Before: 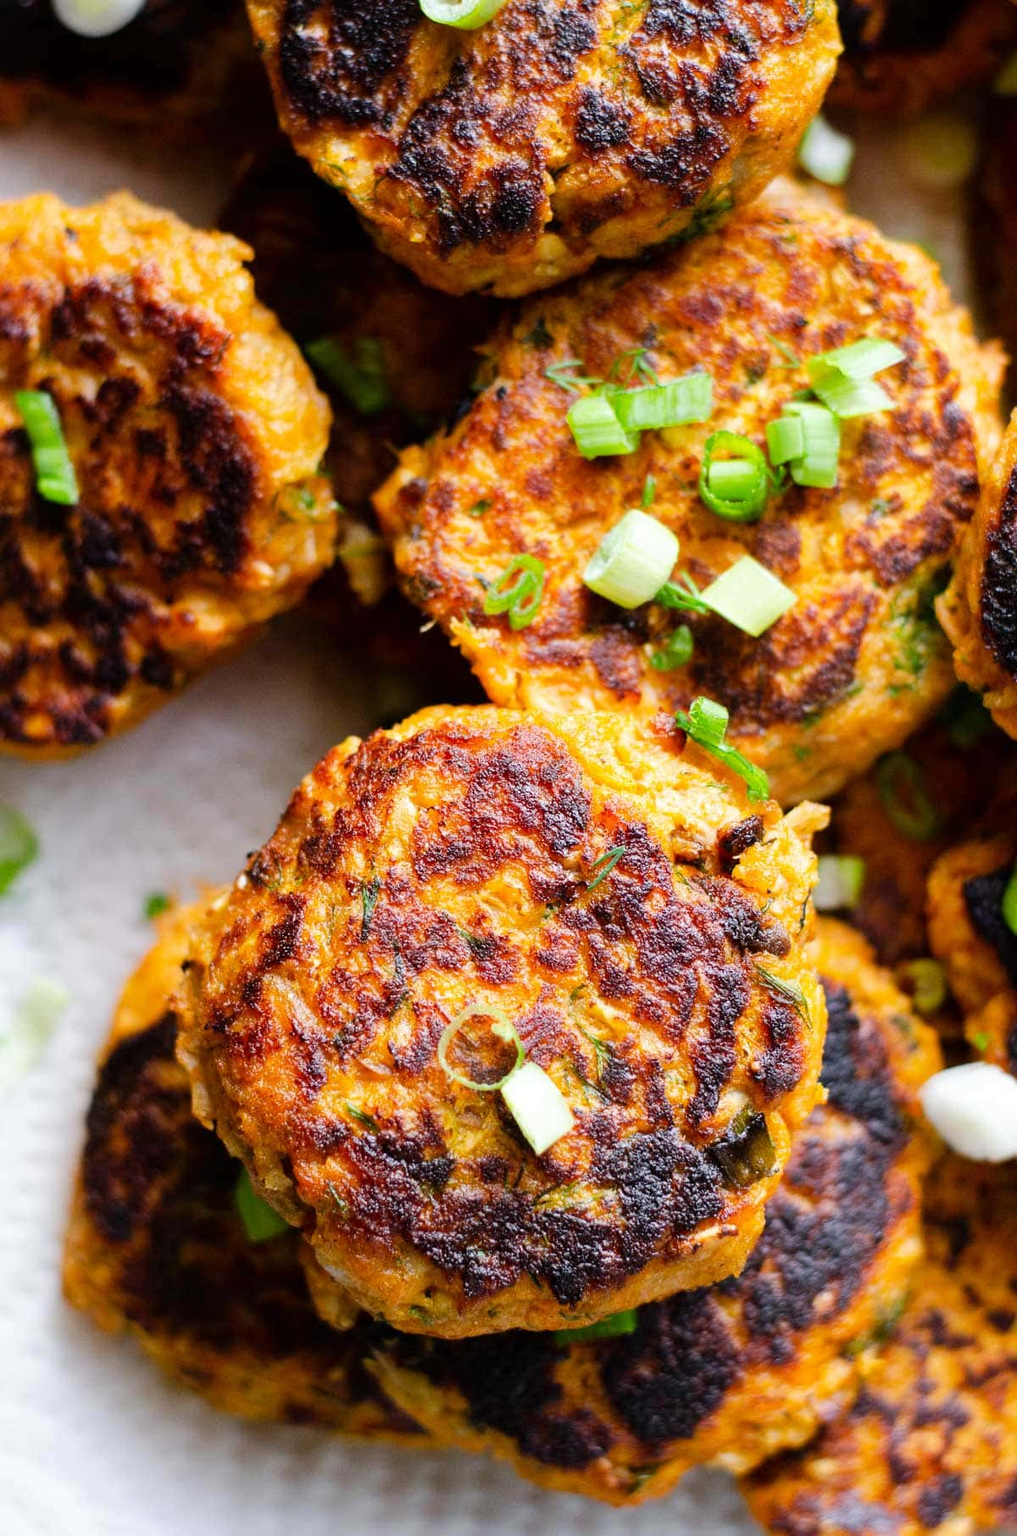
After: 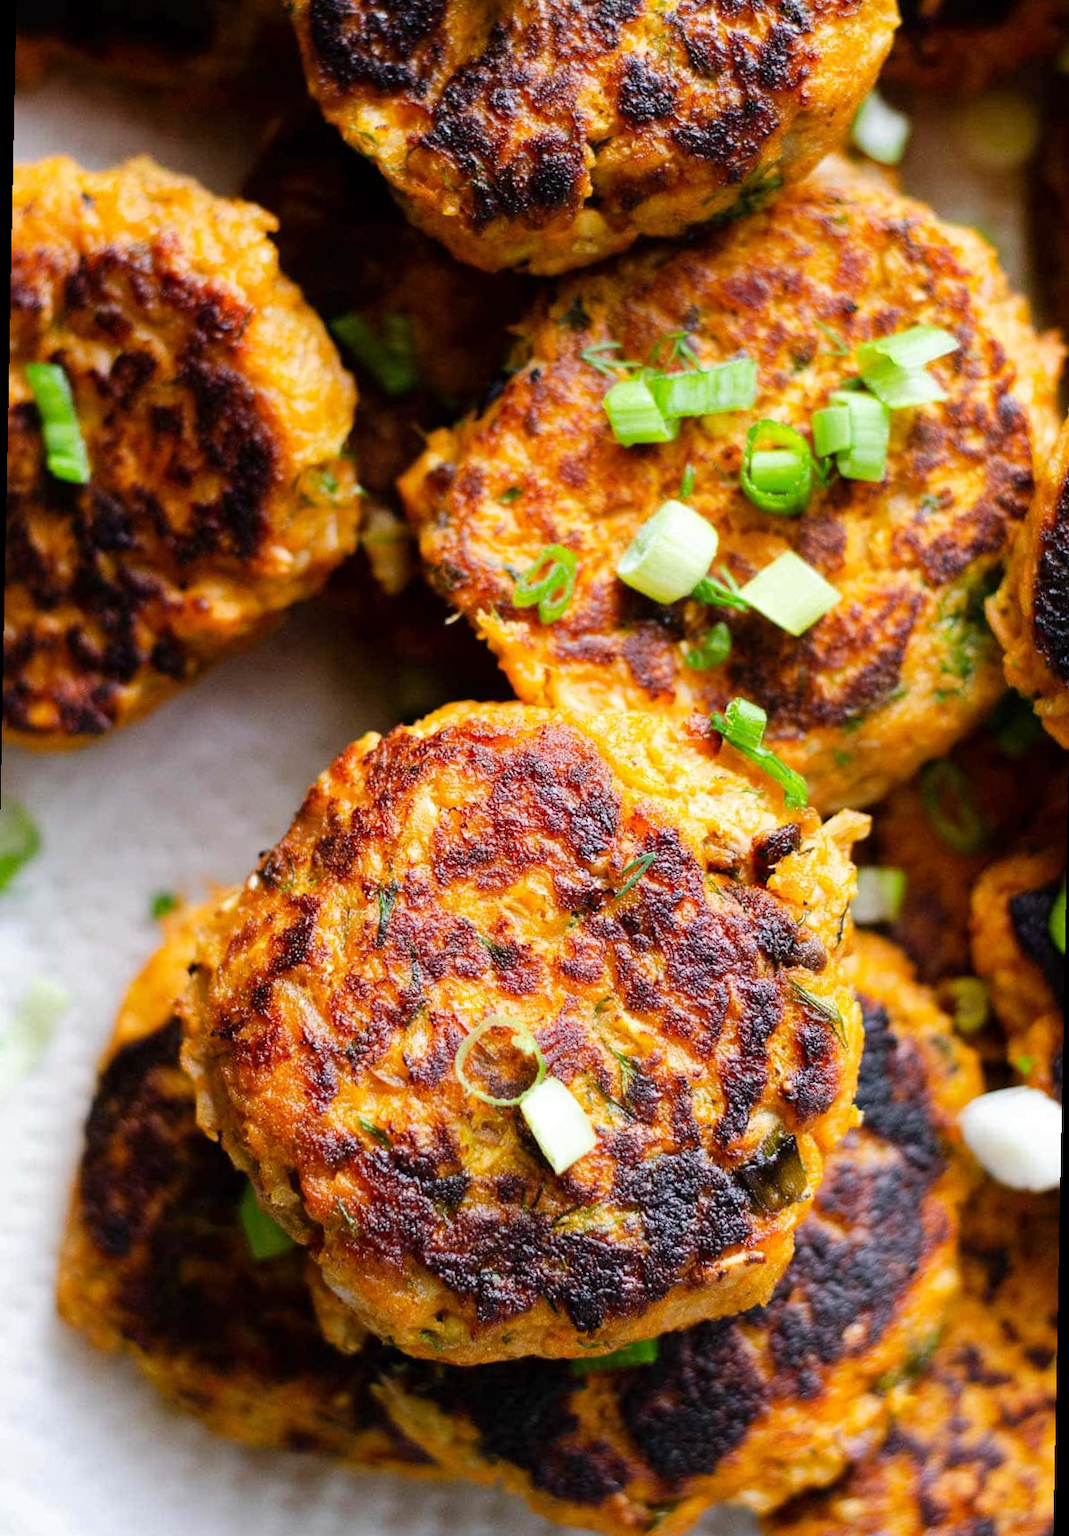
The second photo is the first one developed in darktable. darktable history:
rotate and perspective: rotation 1.14°, crop left 0.013, crop right 0.987, crop top 0.029, crop bottom 0.971
